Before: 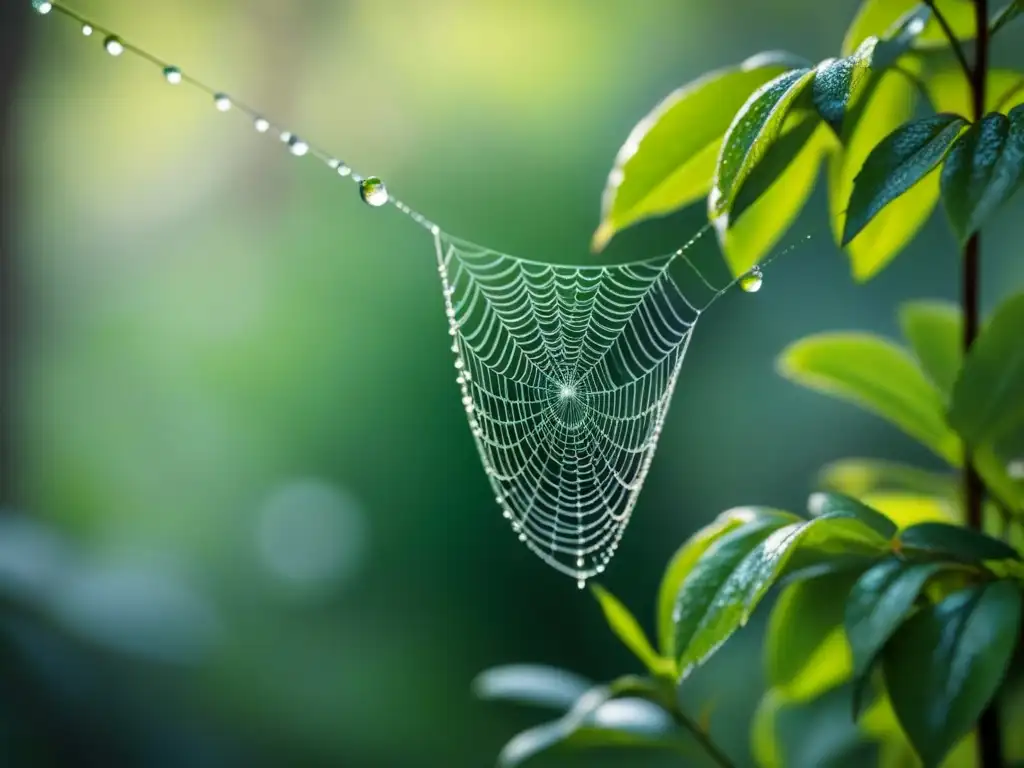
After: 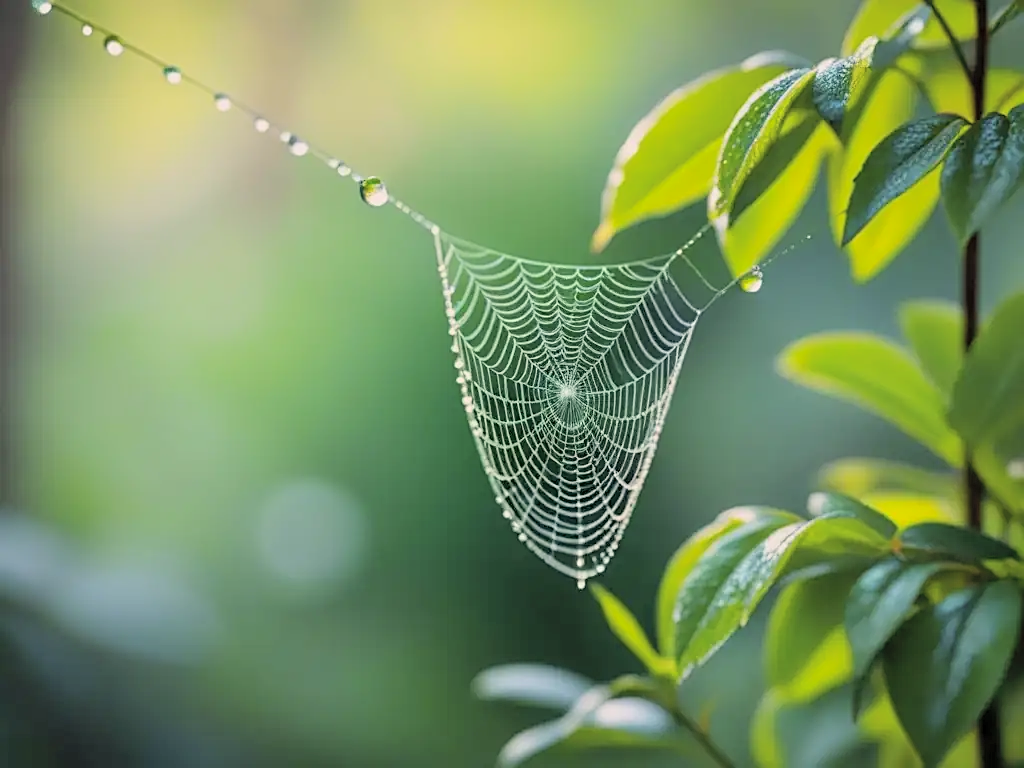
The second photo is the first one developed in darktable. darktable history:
global tonemap: drago (0.7, 100)
sharpen: on, module defaults
color correction: highlights a* 7.34, highlights b* 4.37
